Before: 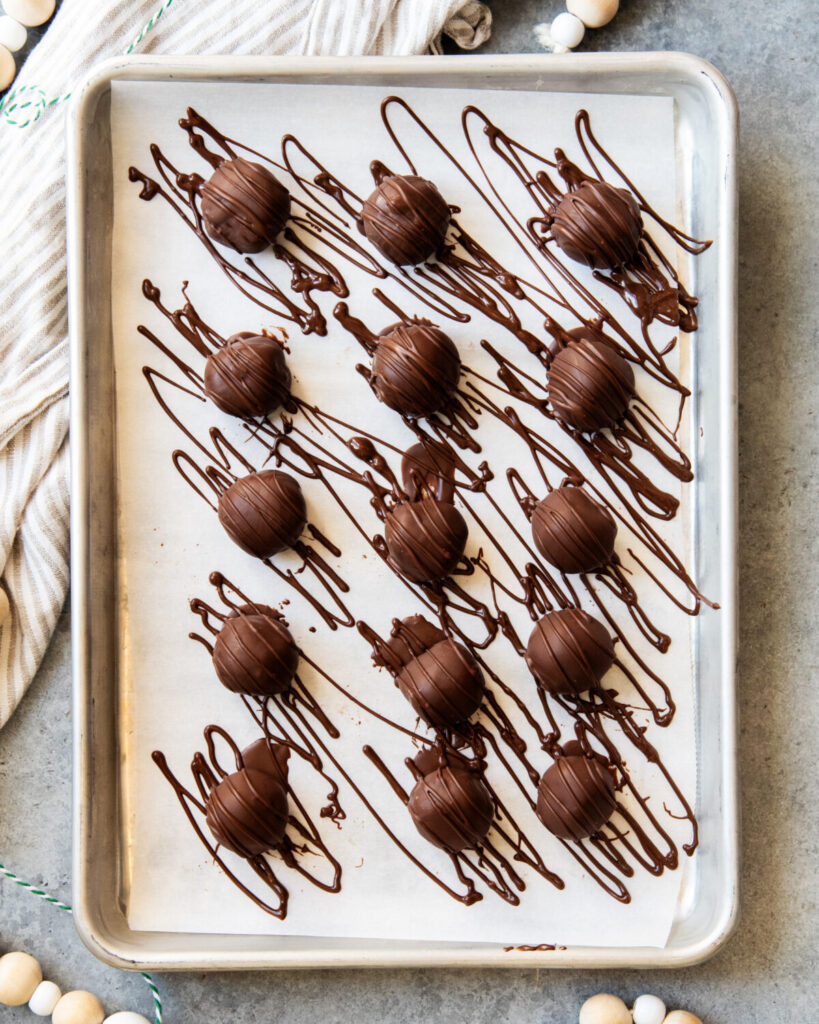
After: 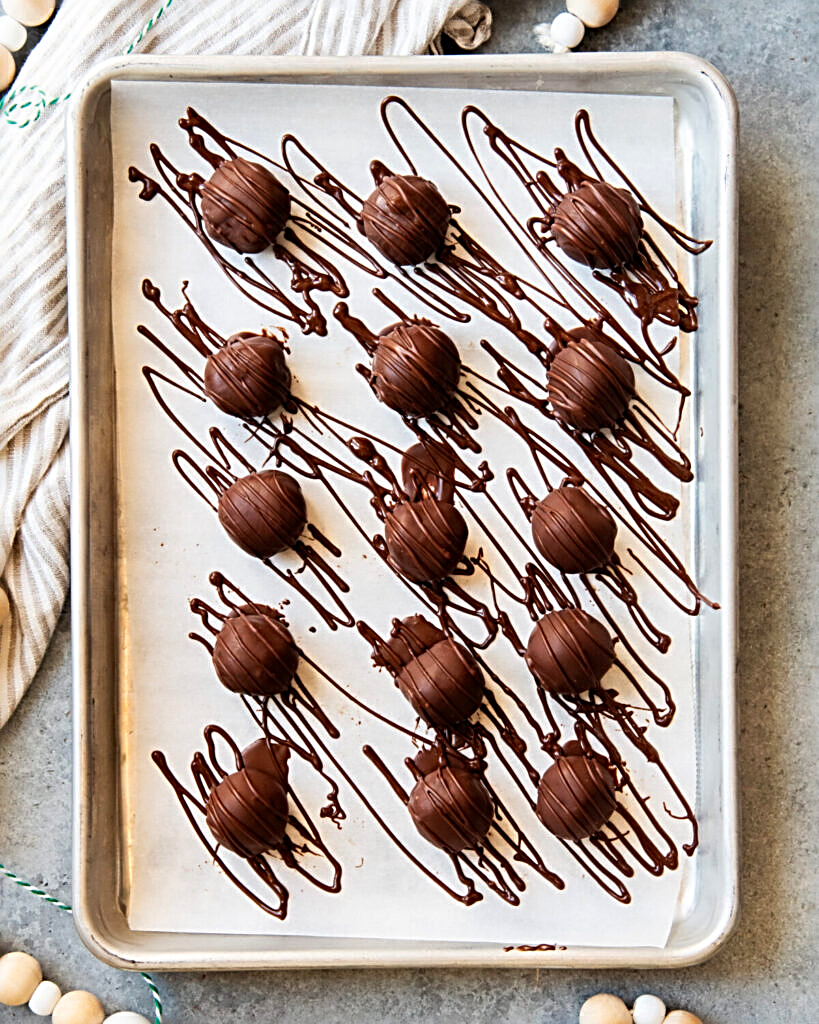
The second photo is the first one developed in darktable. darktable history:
shadows and highlights: shadows 36.26, highlights -27.34, soften with gaussian
sharpen: radius 2.995, amount 0.756
